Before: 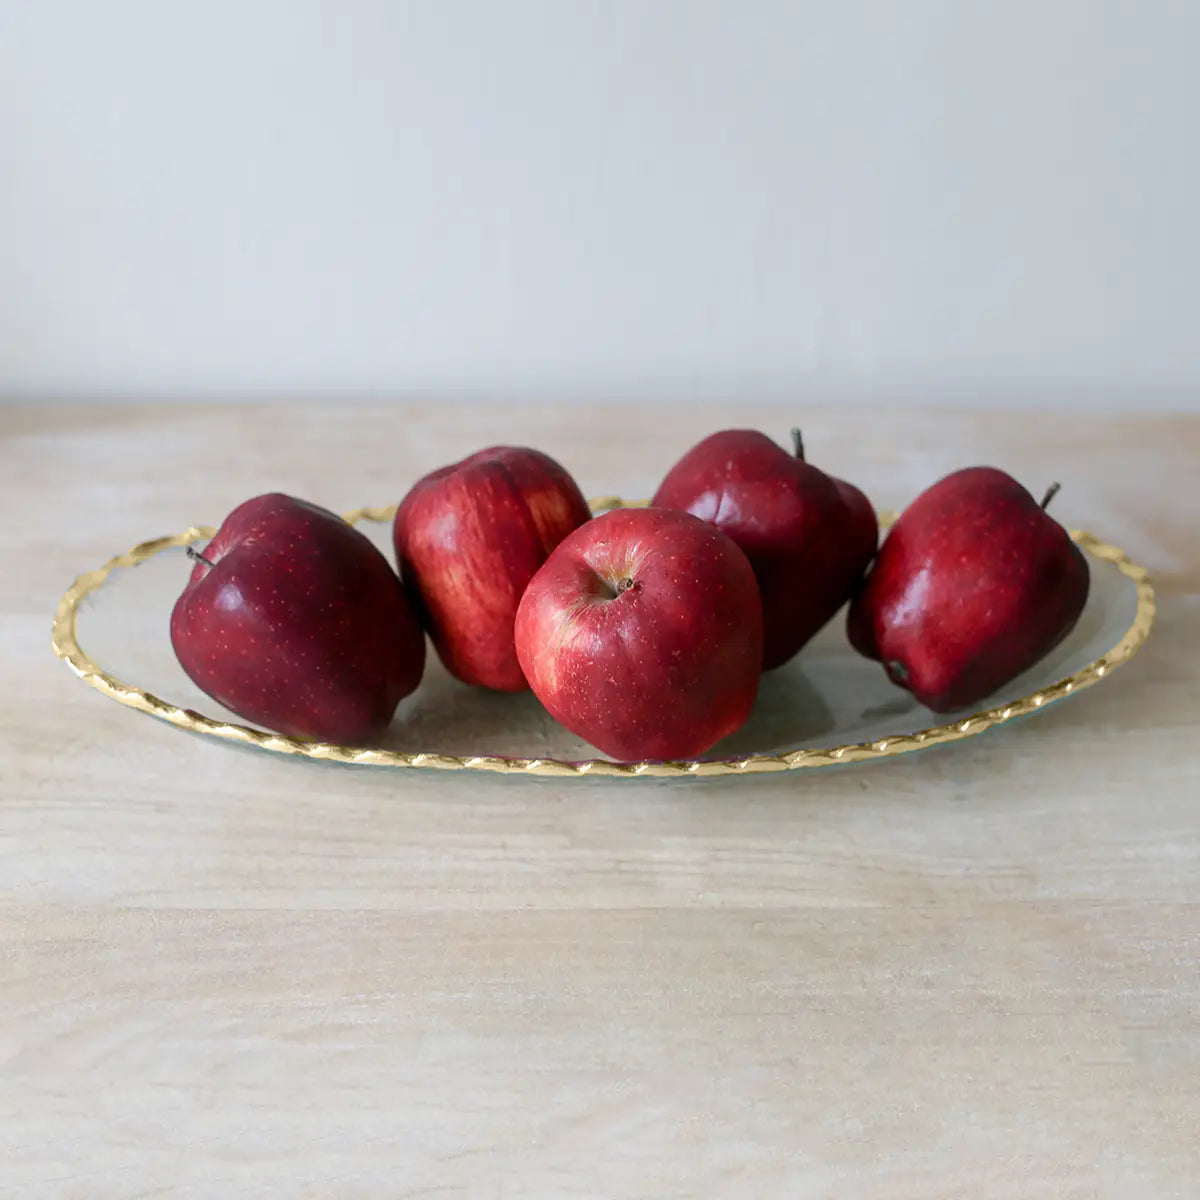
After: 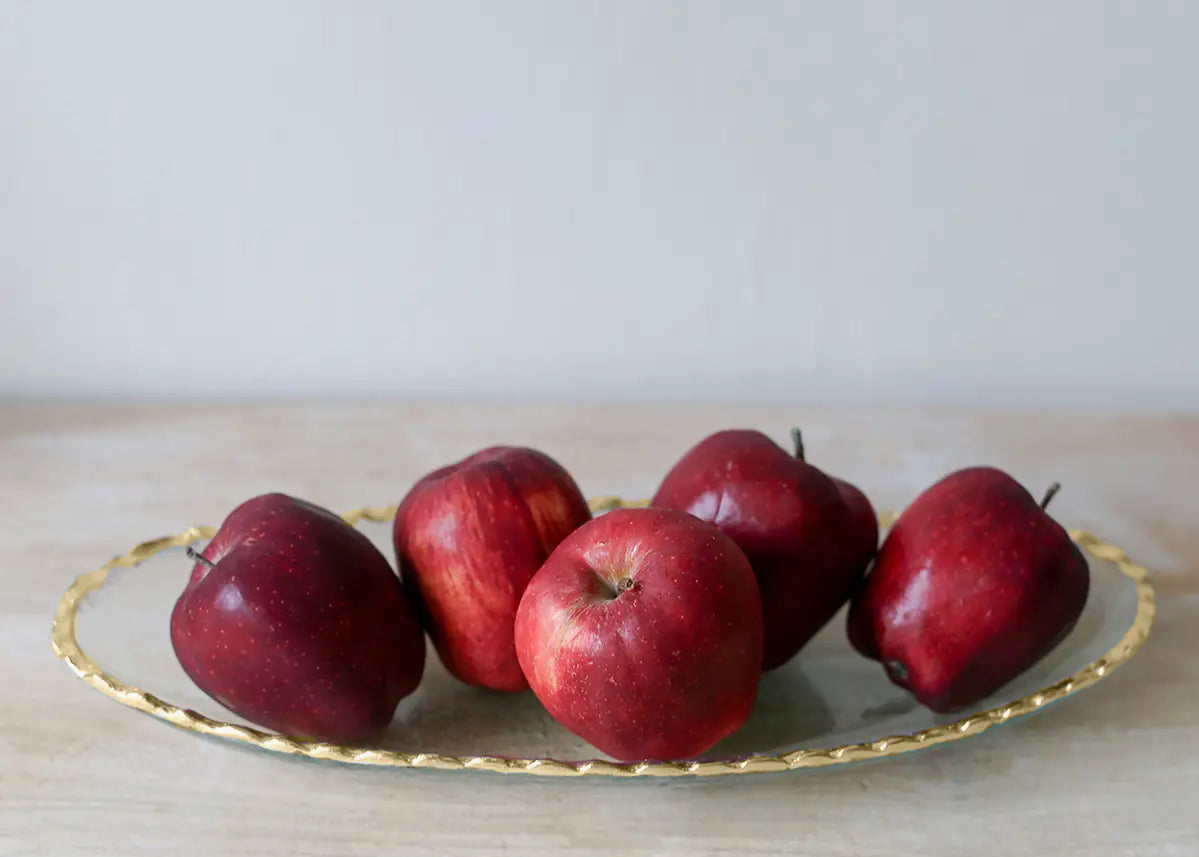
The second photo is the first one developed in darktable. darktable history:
crop: bottom 28.576%
exposure: exposure -0.072 EV, compensate highlight preservation false
